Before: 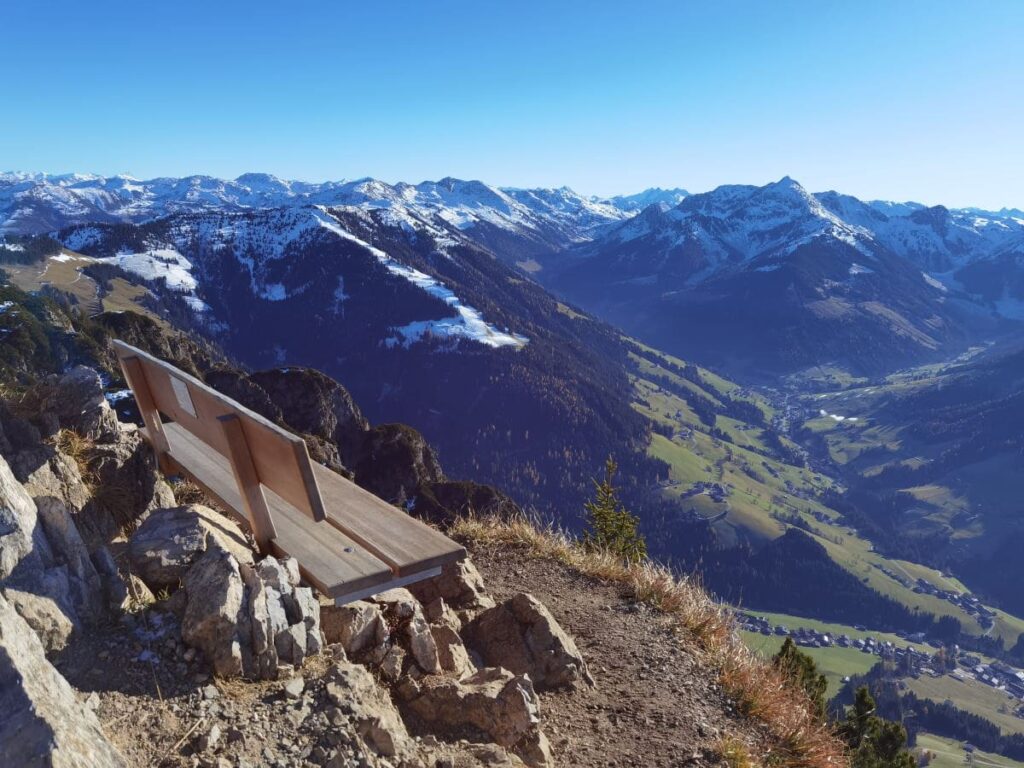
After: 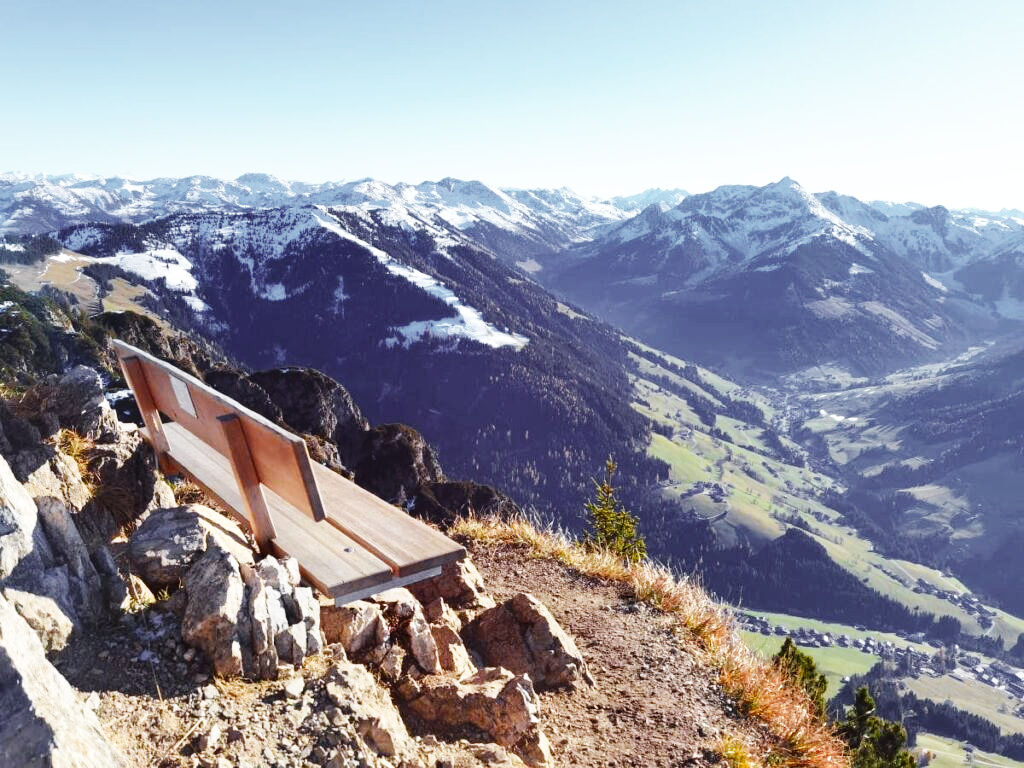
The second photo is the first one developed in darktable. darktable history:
color zones: curves: ch1 [(0.25, 0.61) (0.75, 0.248)]
base curve: curves: ch0 [(0, 0.003) (0.001, 0.002) (0.006, 0.004) (0.02, 0.022) (0.048, 0.086) (0.094, 0.234) (0.162, 0.431) (0.258, 0.629) (0.385, 0.8) (0.548, 0.918) (0.751, 0.988) (1, 1)], preserve colors none
